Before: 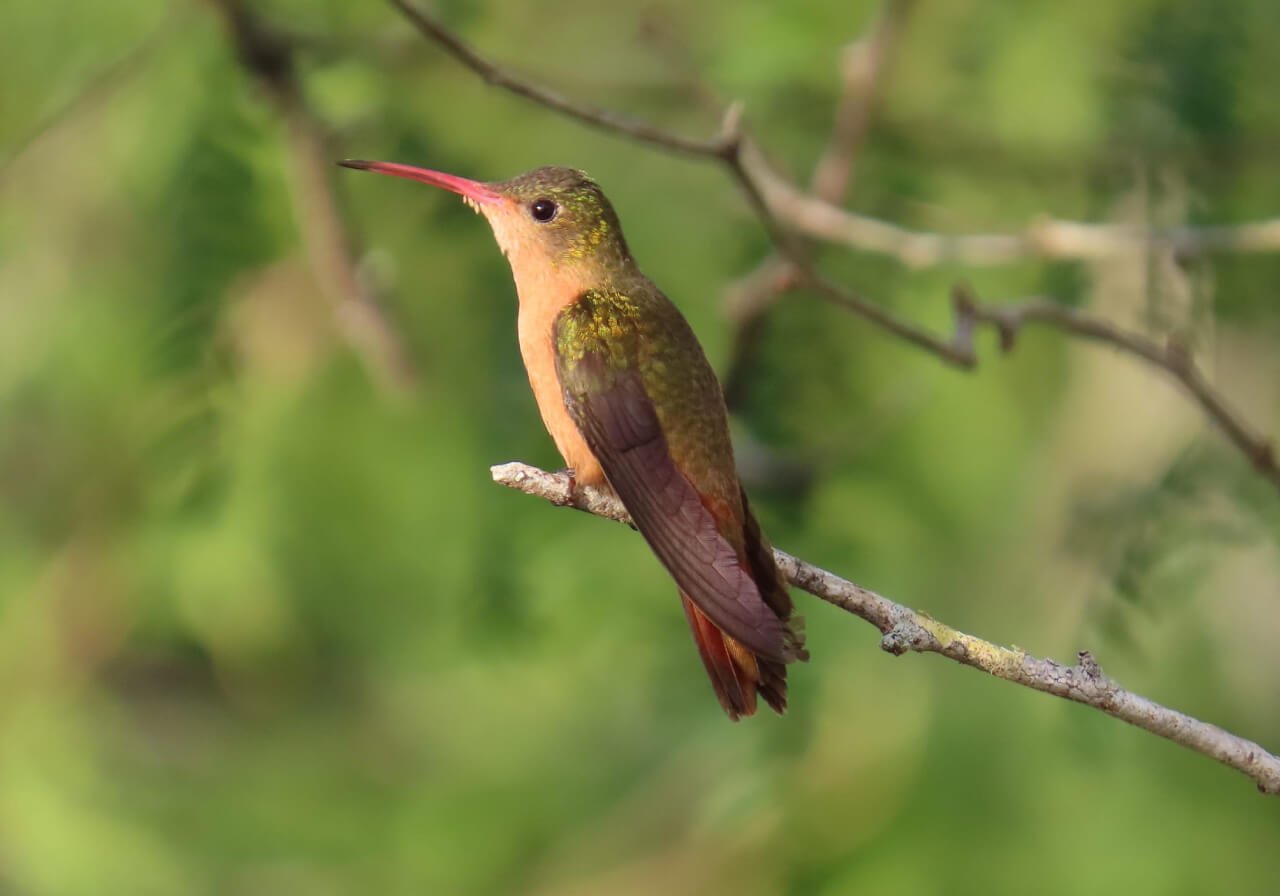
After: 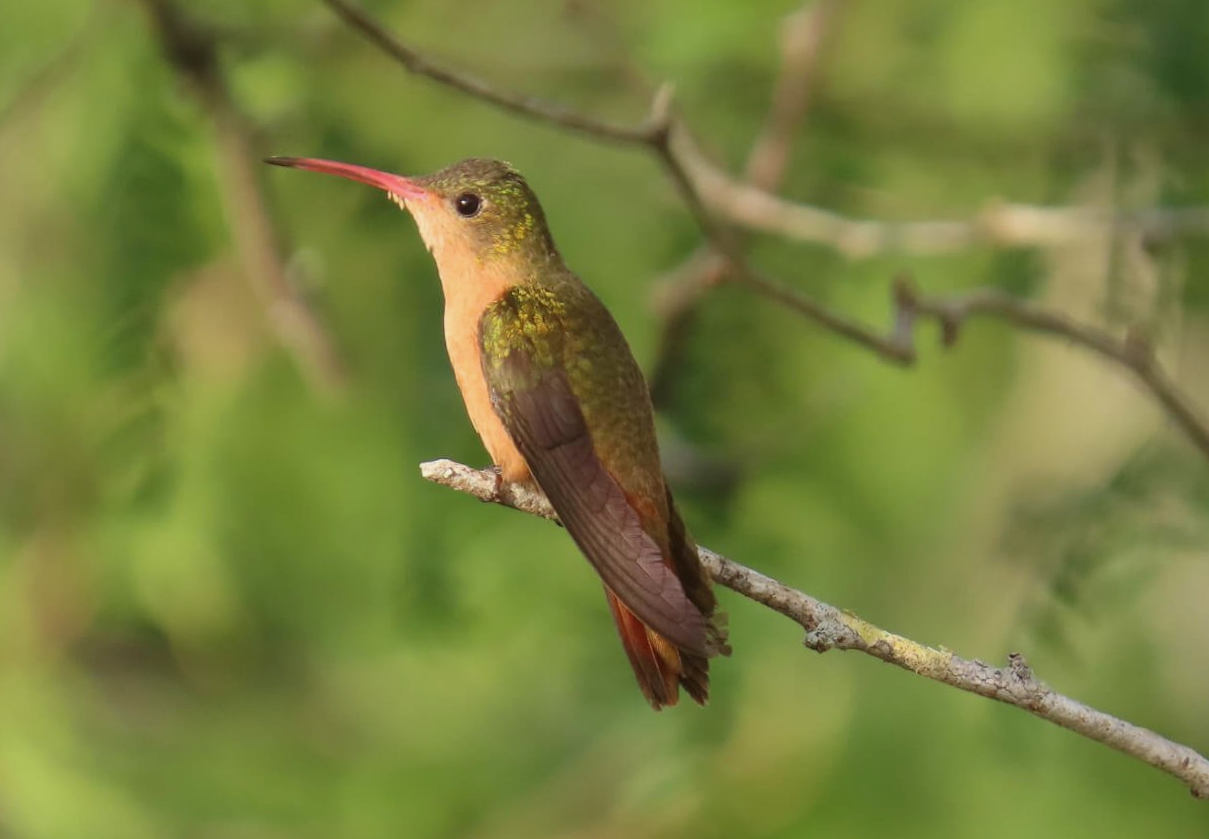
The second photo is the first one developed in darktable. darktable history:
rotate and perspective: rotation 0.062°, lens shift (vertical) 0.115, lens shift (horizontal) -0.133, crop left 0.047, crop right 0.94, crop top 0.061, crop bottom 0.94
color balance: mode lift, gamma, gain (sRGB), lift [1.04, 1, 1, 0.97], gamma [1.01, 1, 1, 0.97], gain [0.96, 1, 1, 0.97]
